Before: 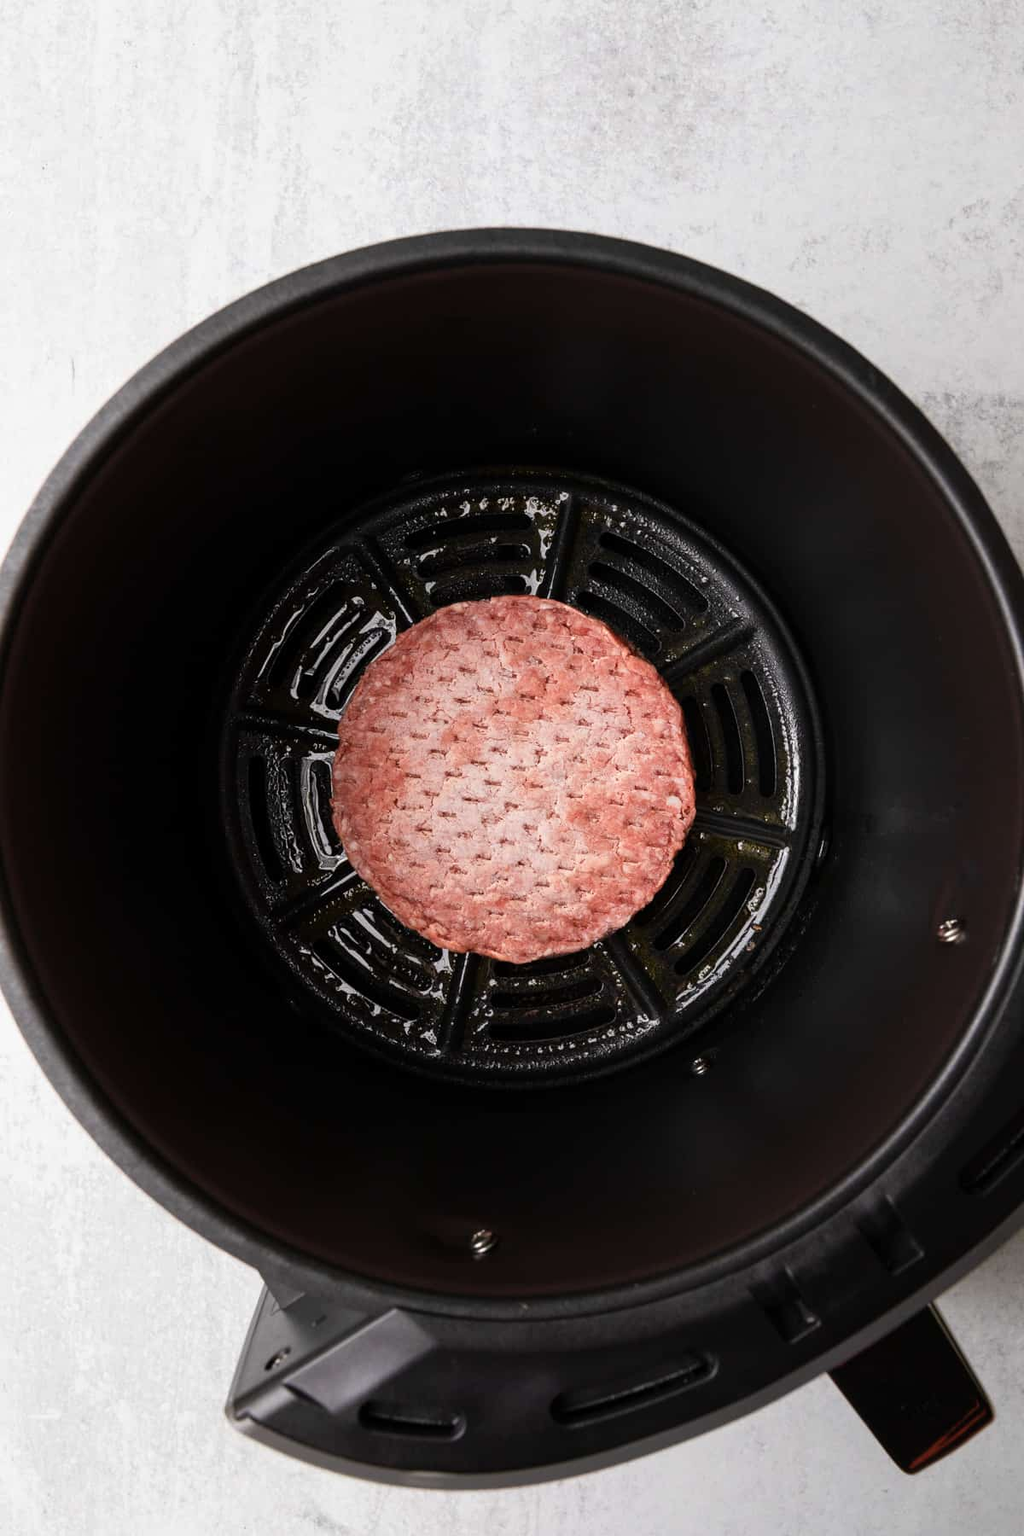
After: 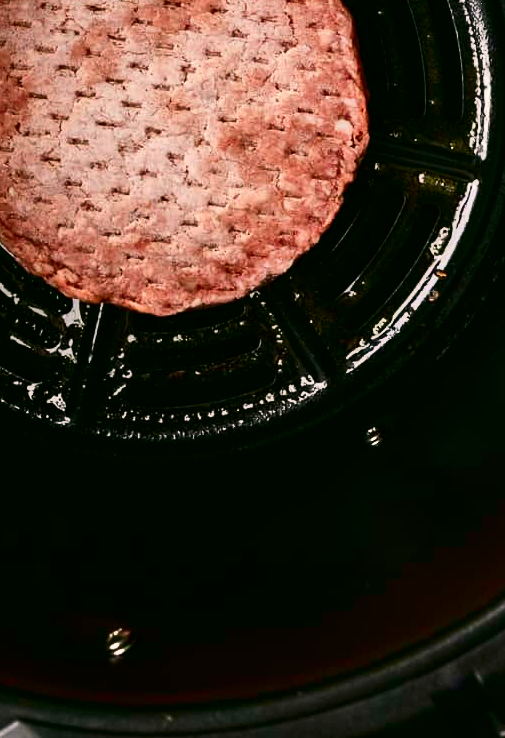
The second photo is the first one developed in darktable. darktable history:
color correction: highlights a* 4.02, highlights b* 4.98, shadows a* -7.55, shadows b* 4.98
crop: left 37.221%, top 45.169%, right 20.63%, bottom 13.777%
contrast brightness saturation: contrast 0.19, brightness -0.24, saturation 0.11
shadows and highlights: shadows 49, highlights -41, soften with gaussian
